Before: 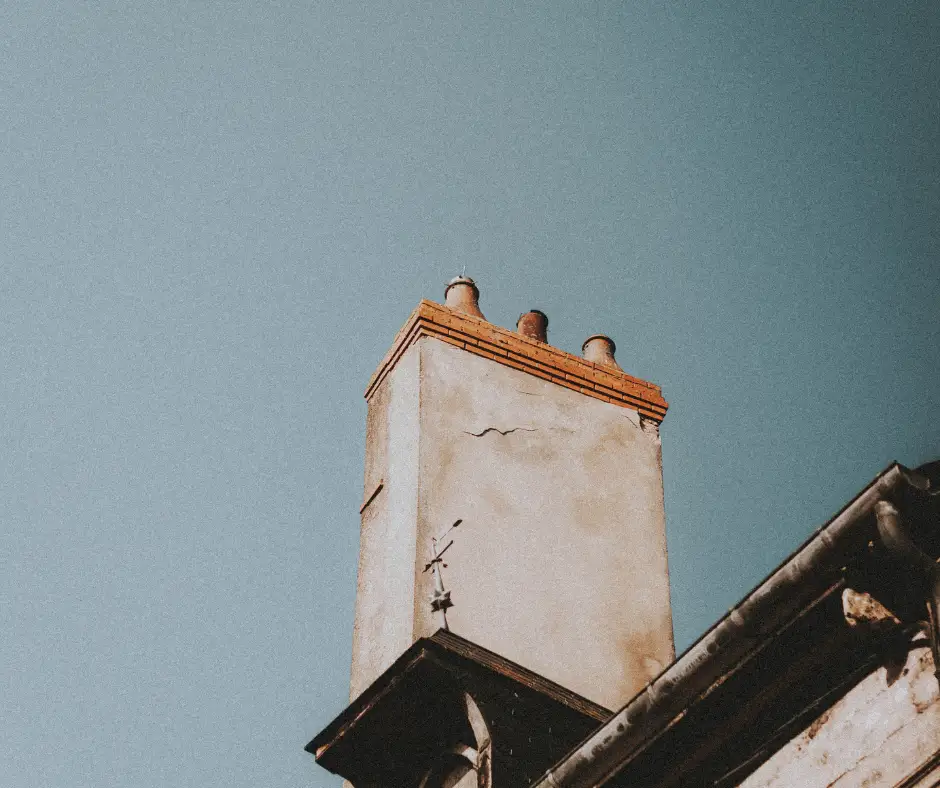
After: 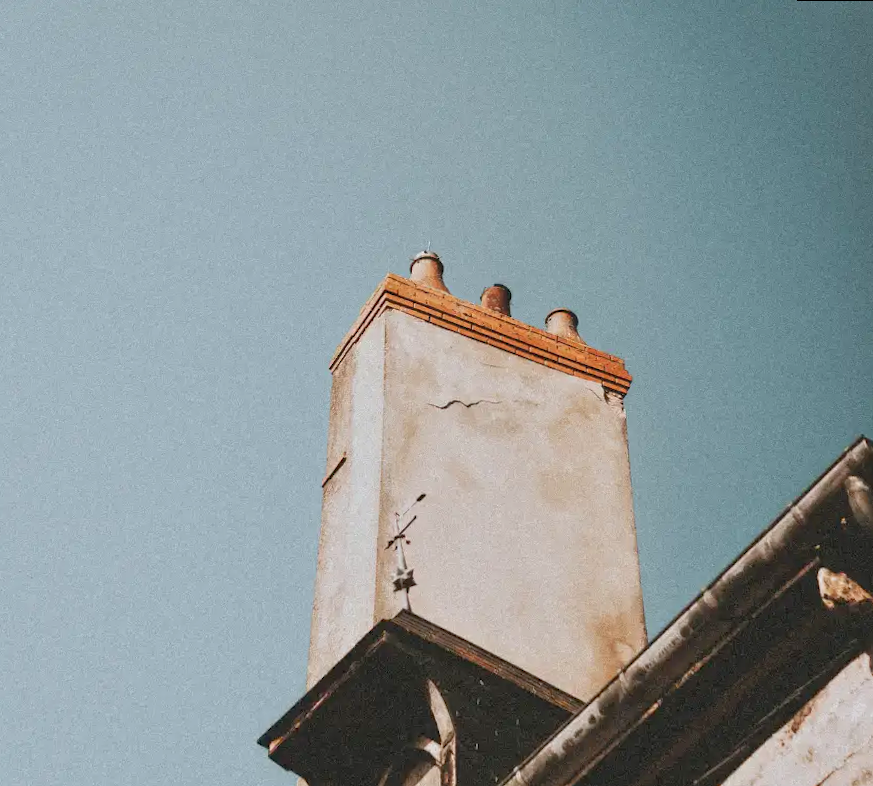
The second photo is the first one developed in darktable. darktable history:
rotate and perspective: rotation 0.215°, lens shift (vertical) -0.139, crop left 0.069, crop right 0.939, crop top 0.002, crop bottom 0.996
tone equalizer: -8 EV 1 EV, -7 EV 1 EV, -6 EV 1 EV, -5 EV 1 EV, -4 EV 1 EV, -3 EV 0.75 EV, -2 EV 0.5 EV, -1 EV 0.25 EV
